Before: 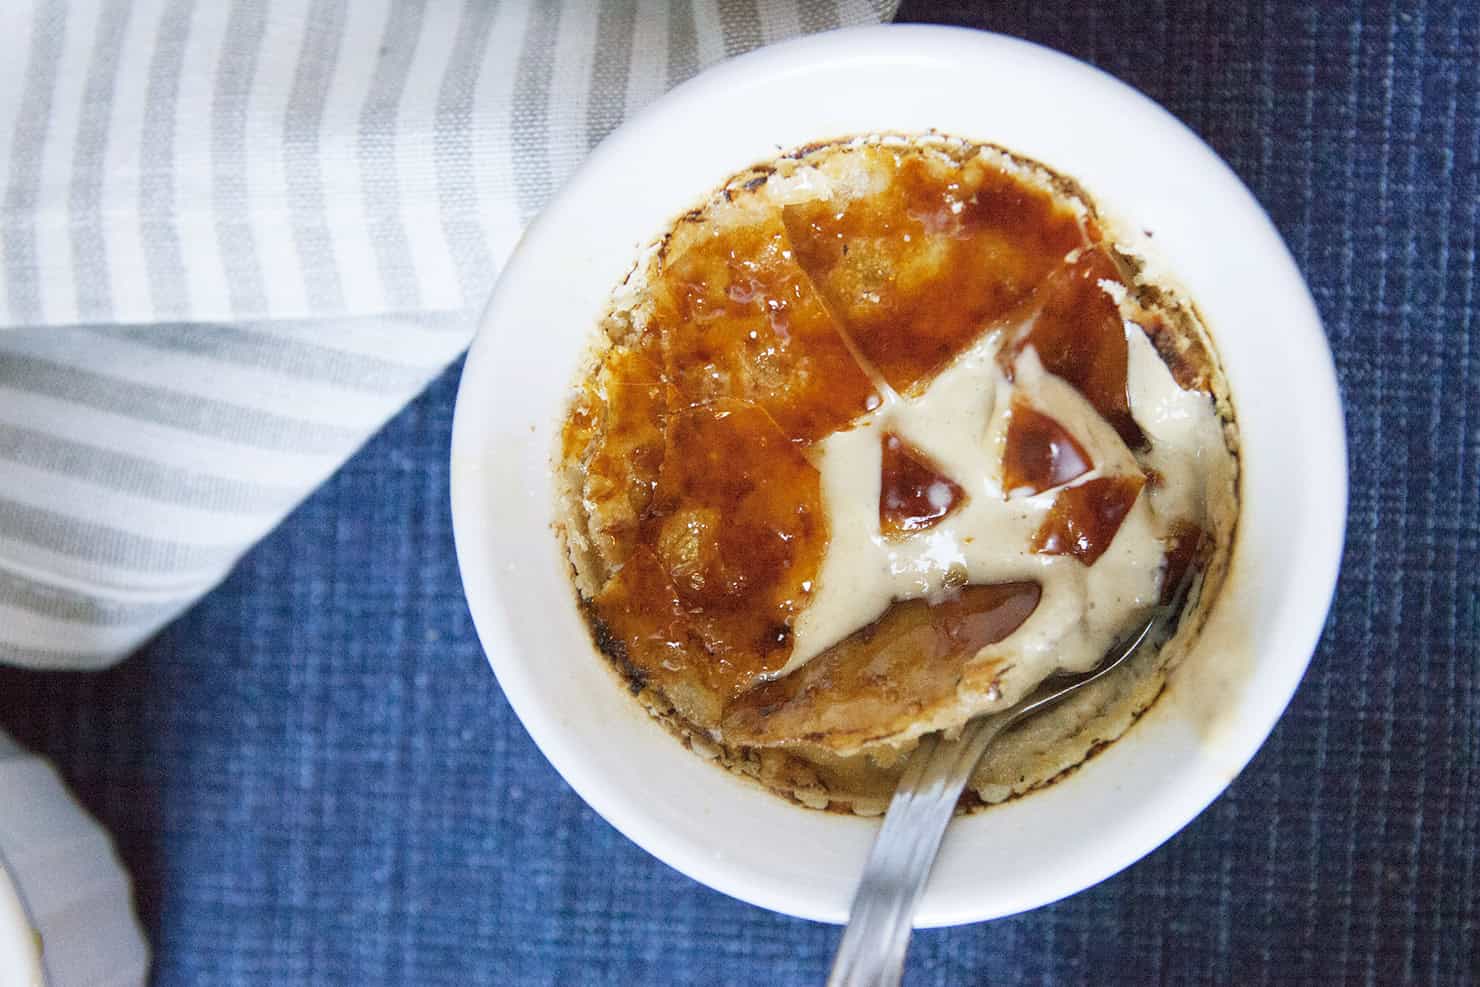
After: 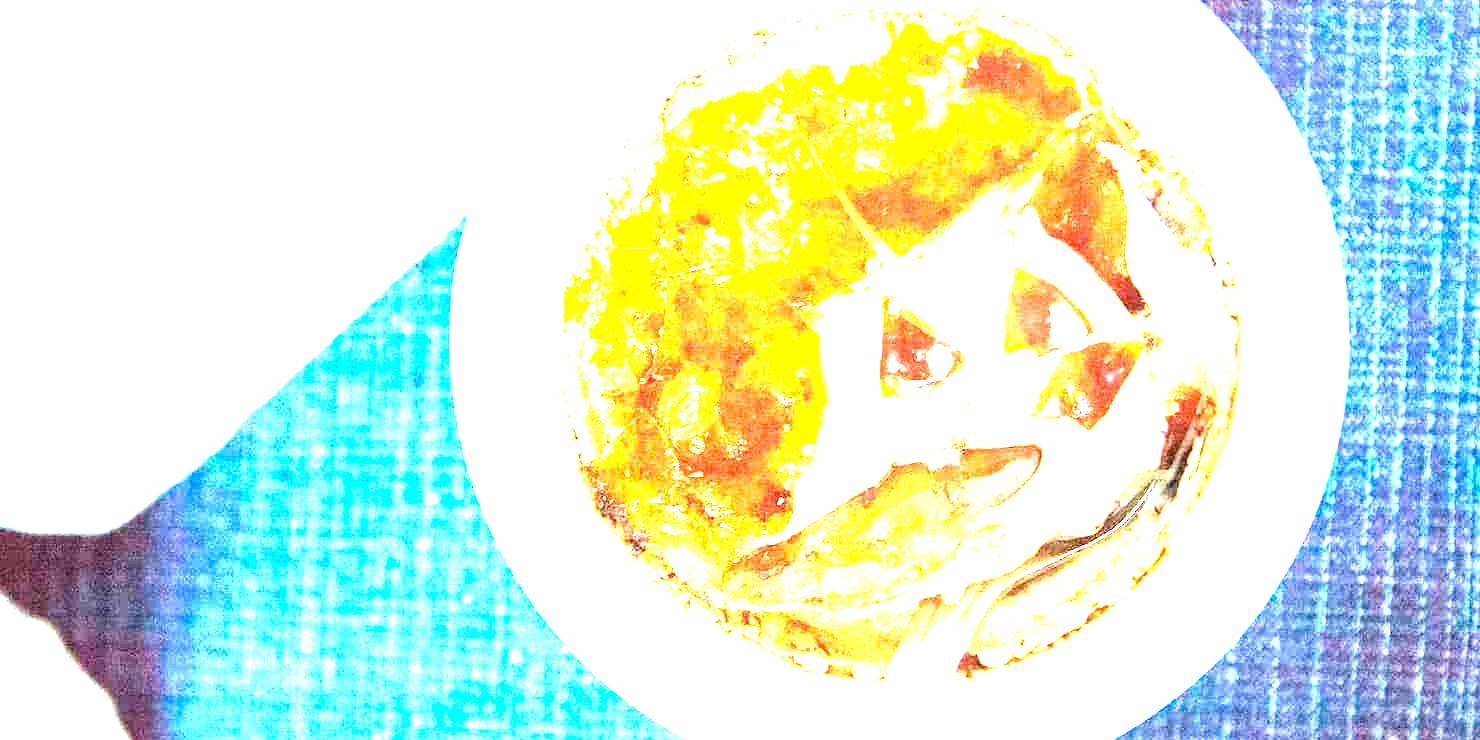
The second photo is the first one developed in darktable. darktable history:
exposure: black level correction 0, exposure 4 EV, compensate exposure bias true, compensate highlight preservation false
crop: top 13.819%, bottom 11.169%
